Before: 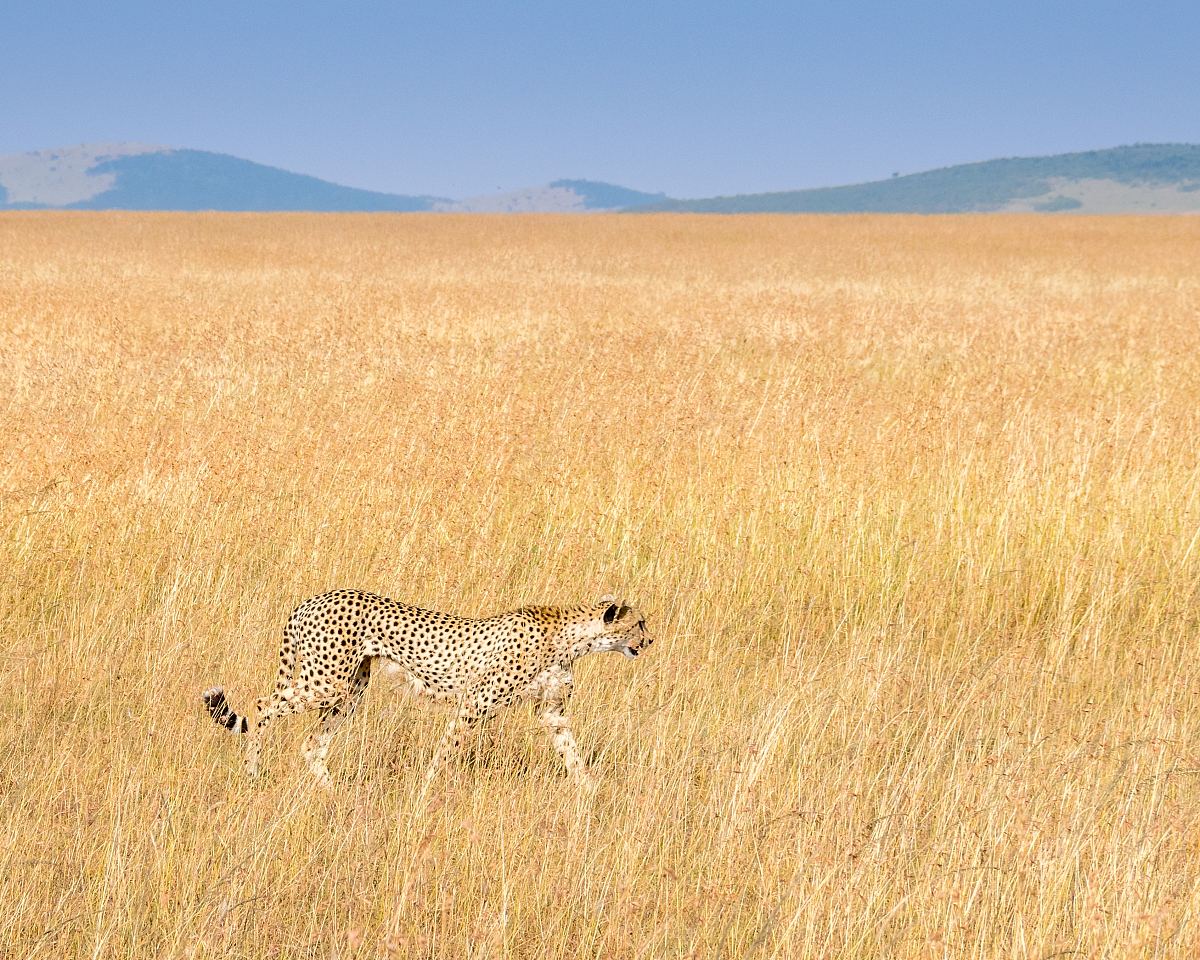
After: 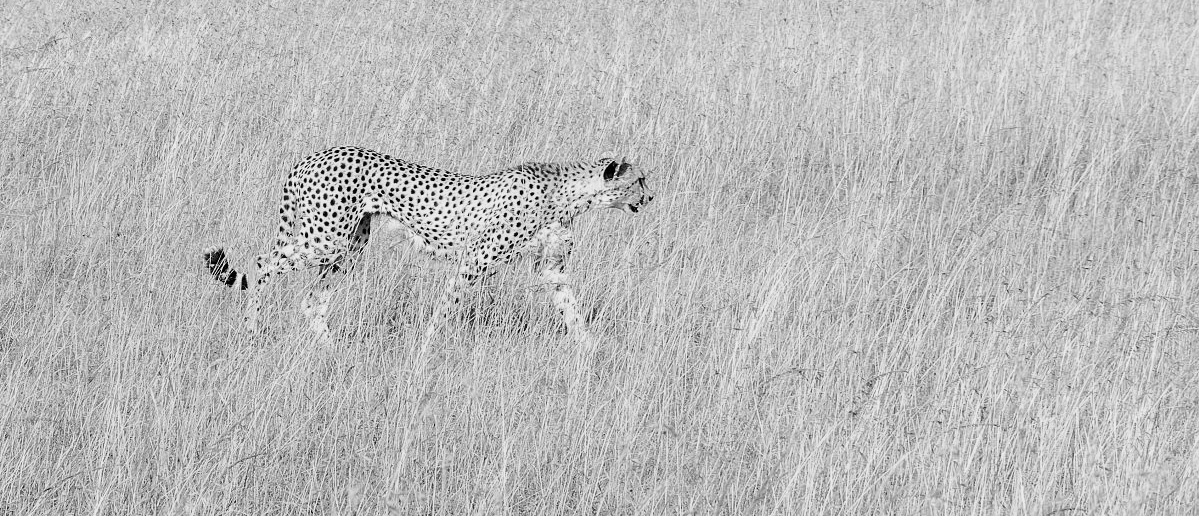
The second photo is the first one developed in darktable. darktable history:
monochrome: on, module defaults
crop and rotate: top 46.237%
filmic rgb: black relative exposure -9.5 EV, white relative exposure 3.02 EV, hardness 6.12
